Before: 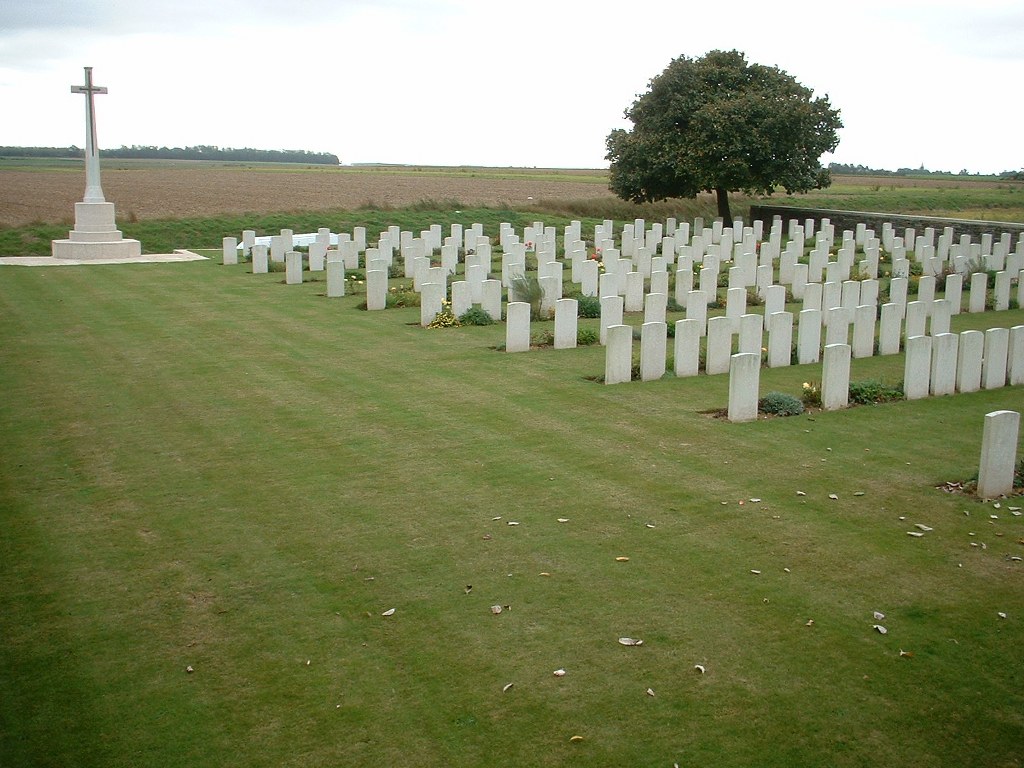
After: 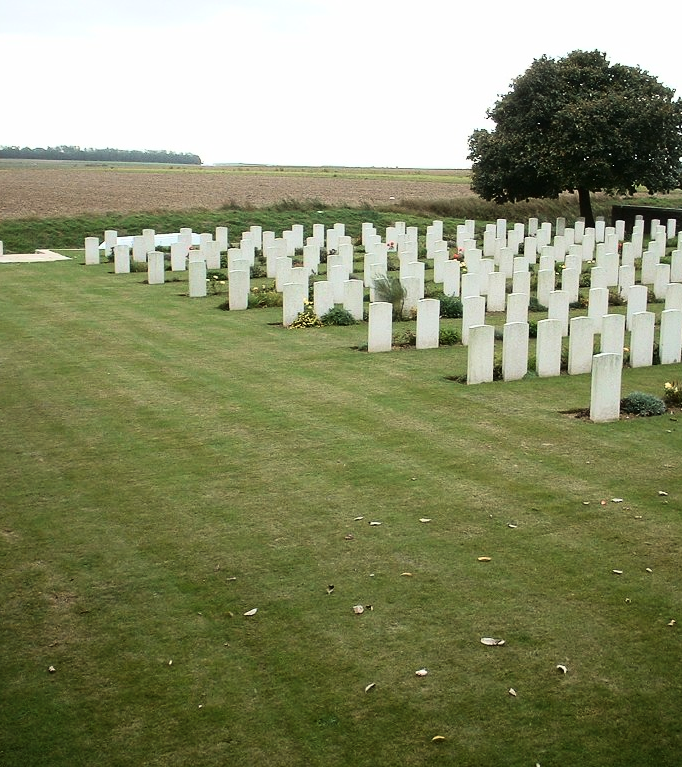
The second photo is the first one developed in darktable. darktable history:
tone curve: curves: ch0 [(0, 0) (0.195, 0.109) (0.751, 0.848) (1, 1)], color space Lab, linked channels, preserve colors none
contrast brightness saturation: contrast 0.07
crop and rotate: left 13.537%, right 19.796%
white balance: emerald 1
